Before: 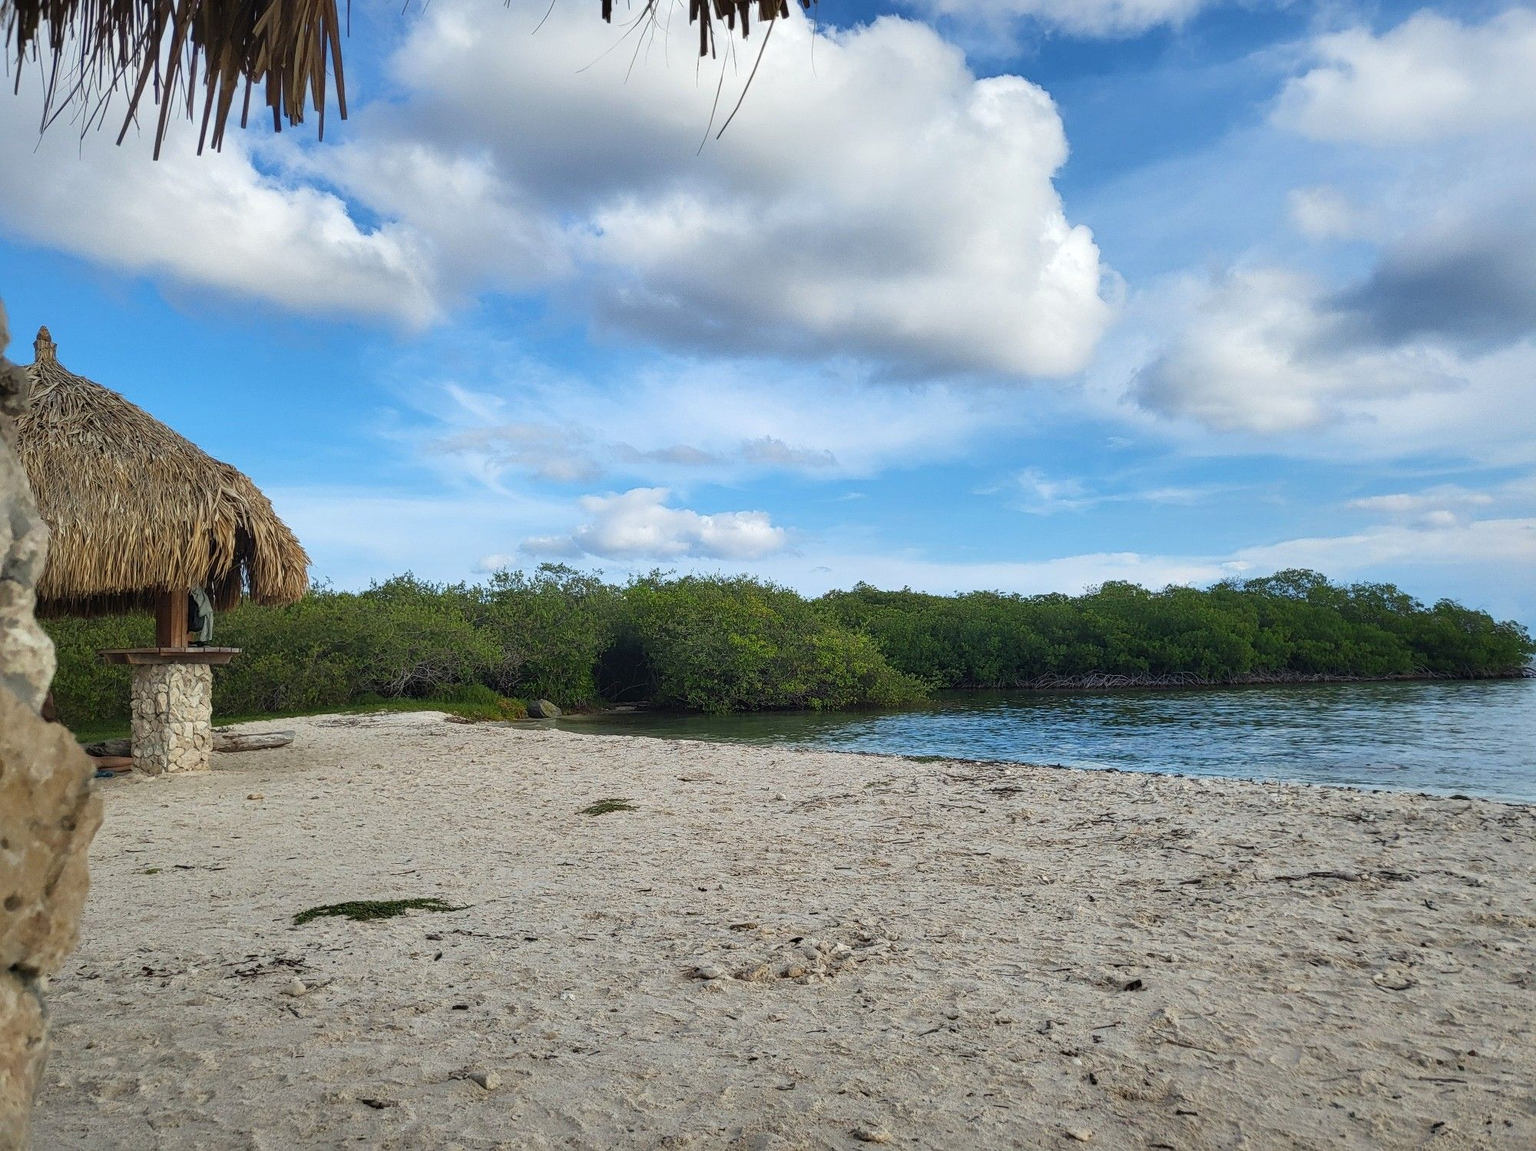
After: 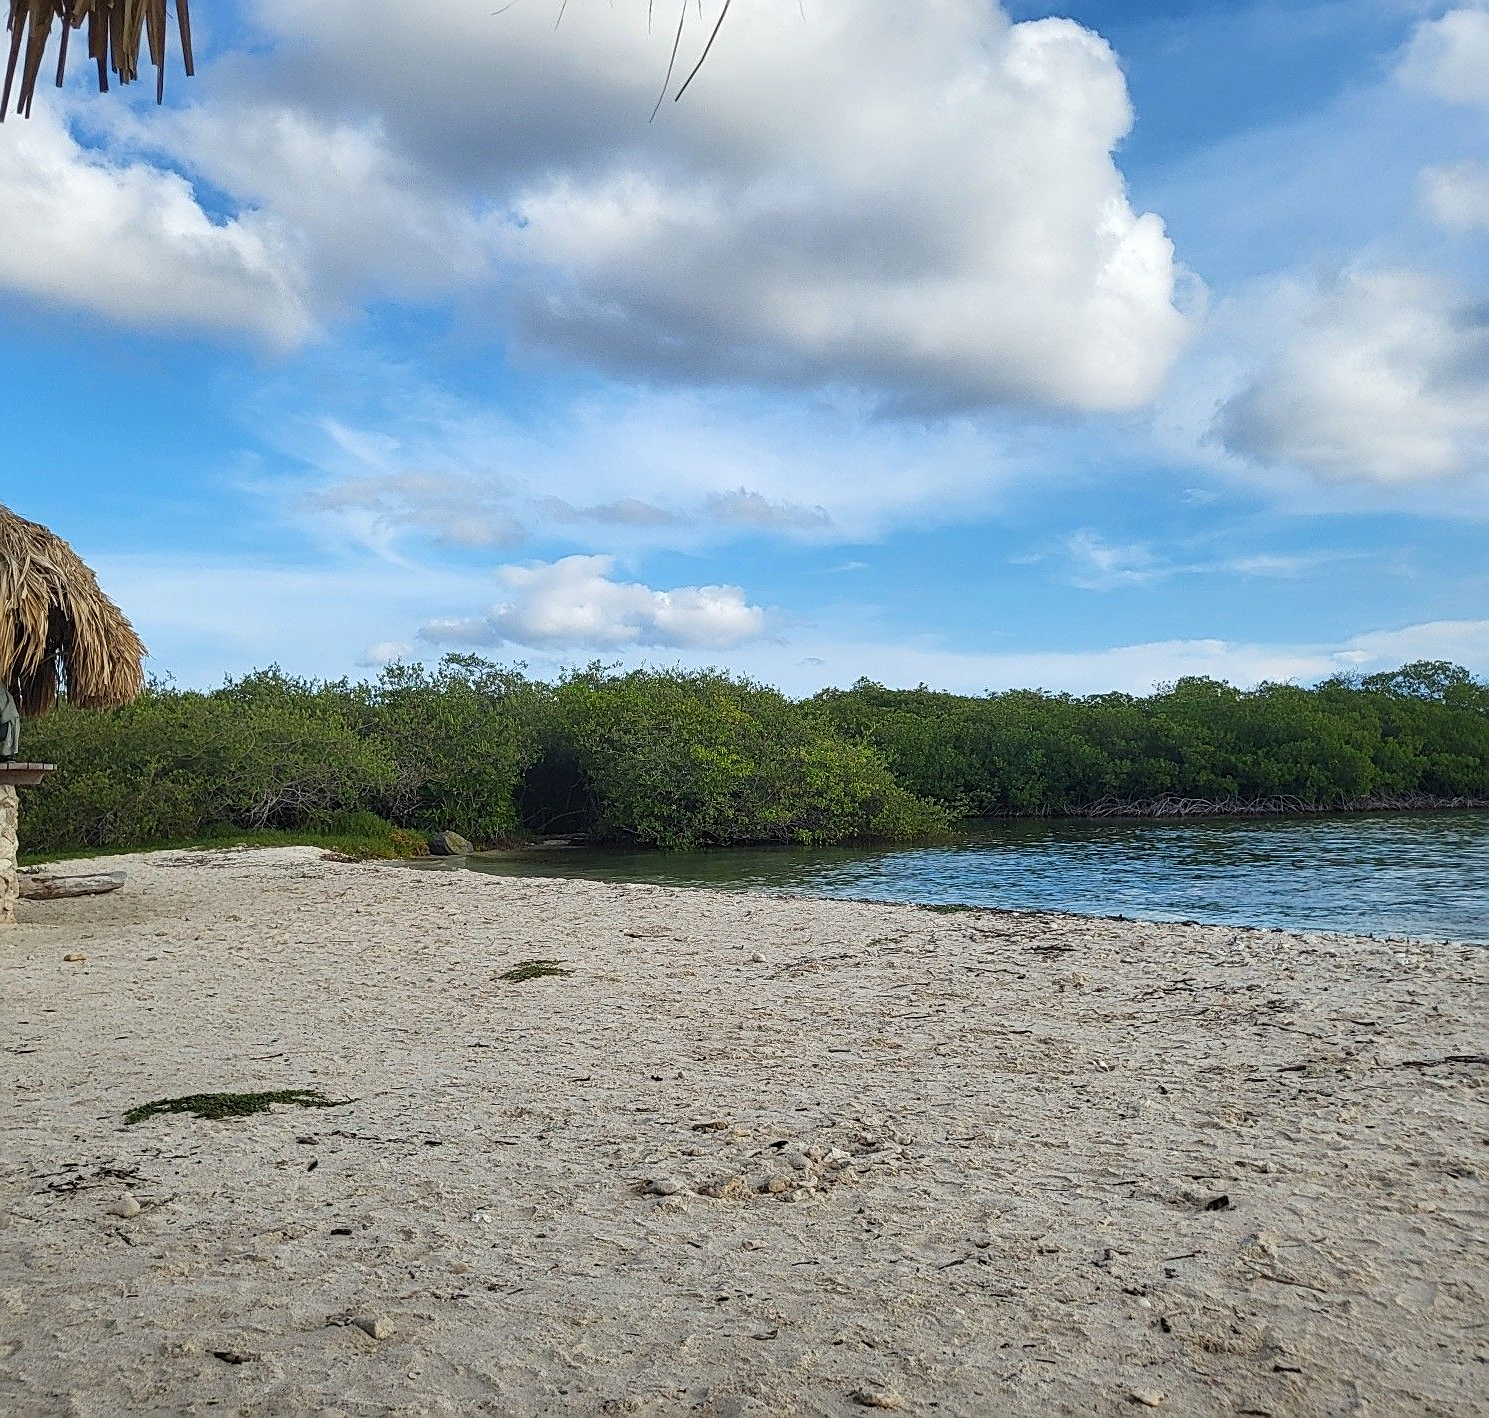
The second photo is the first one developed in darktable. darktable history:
sharpen: on, module defaults
crop and rotate: left 12.92%, top 5.355%, right 12.615%
